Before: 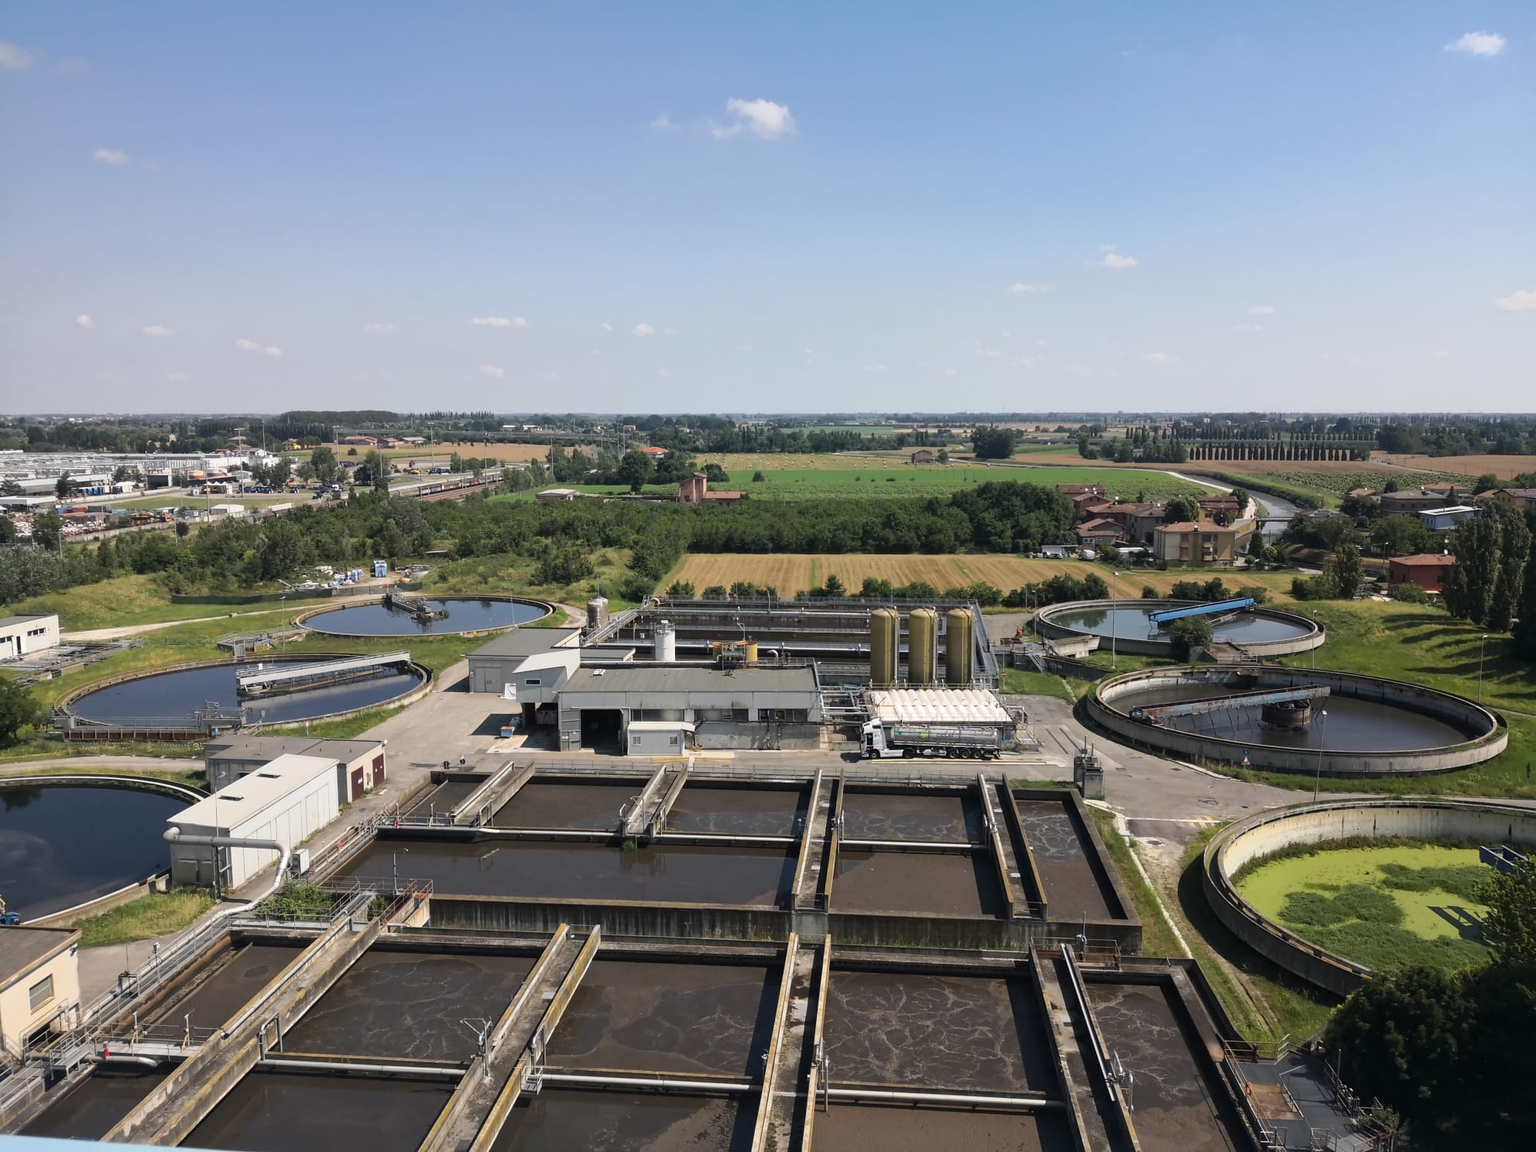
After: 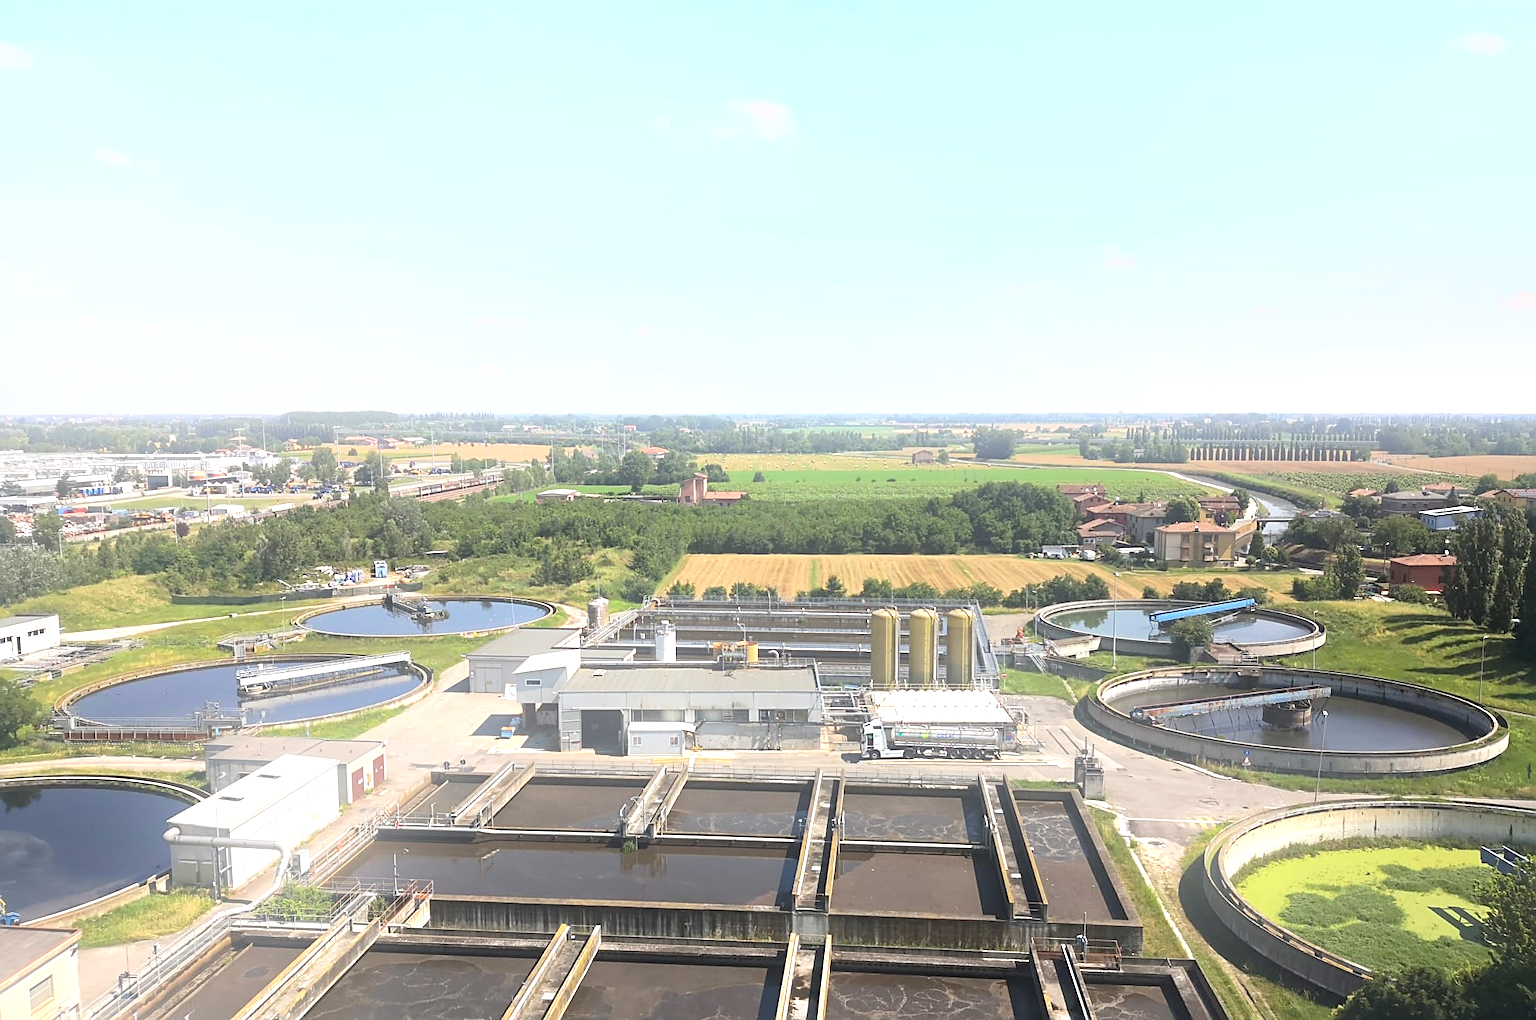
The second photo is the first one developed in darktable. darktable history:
crop and rotate: top 0%, bottom 11.49%
sharpen: on, module defaults
exposure: black level correction 0, exposure 0.95 EV, compensate exposure bias true, compensate highlight preservation false
bloom: threshold 82.5%, strength 16.25%
